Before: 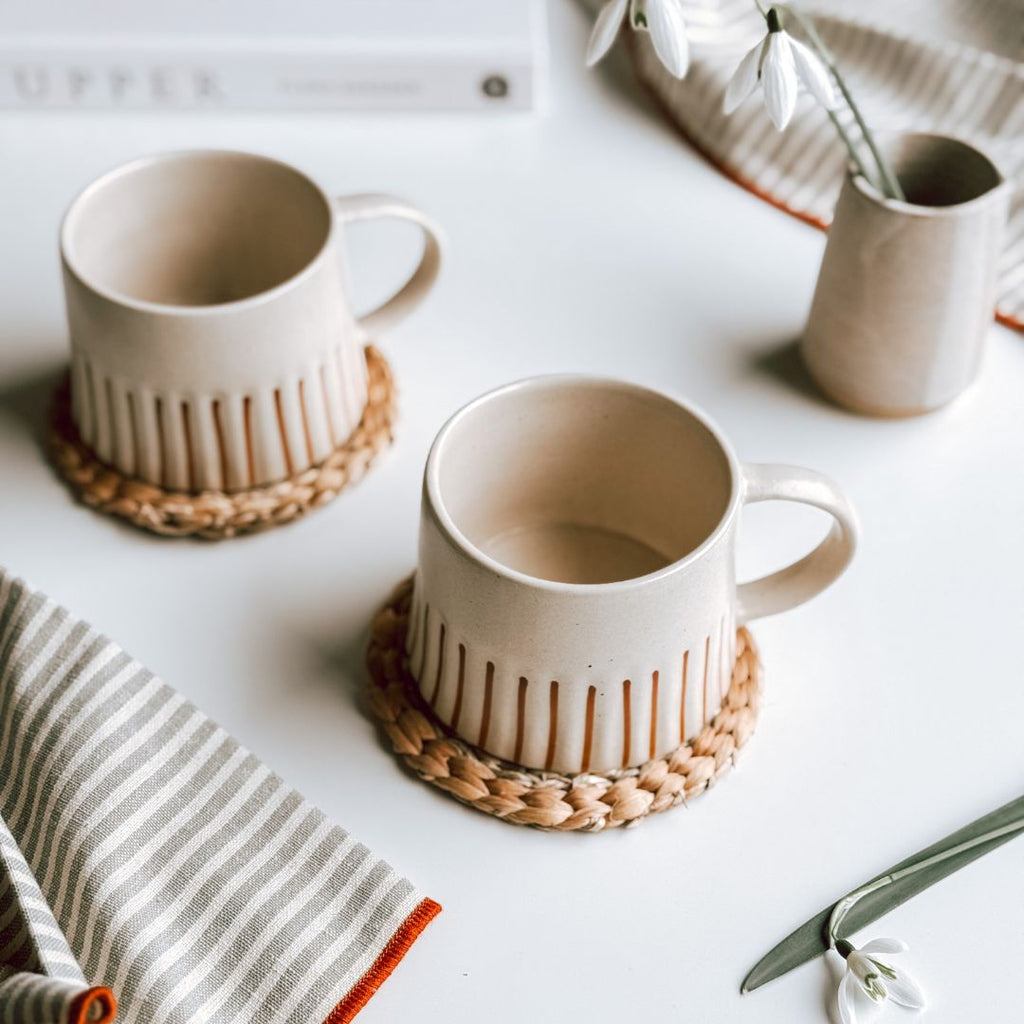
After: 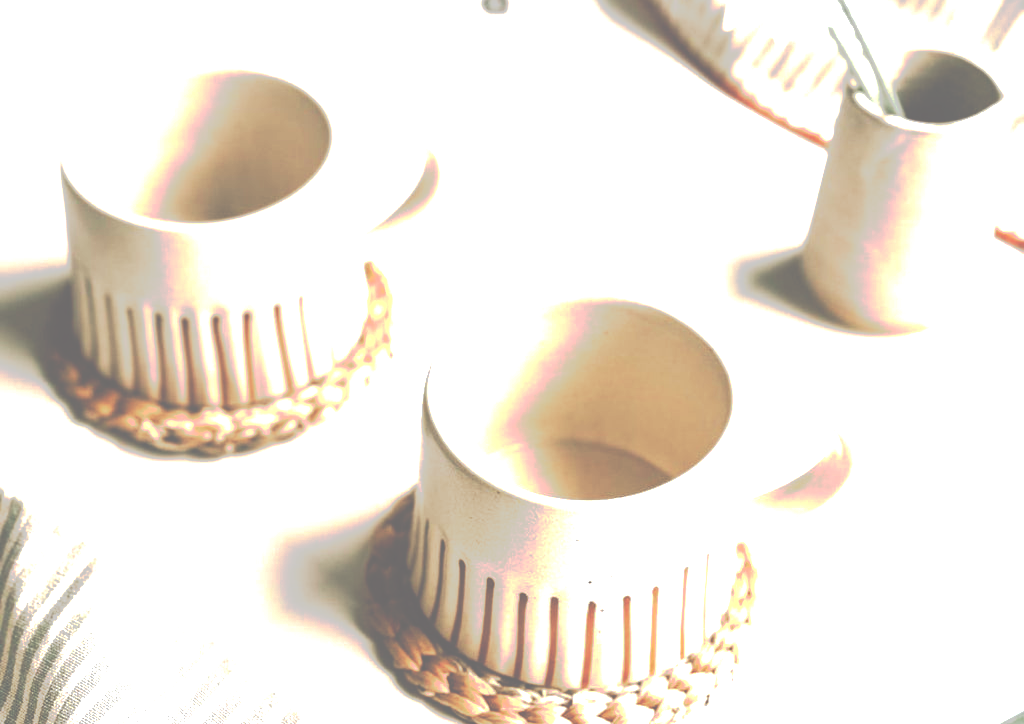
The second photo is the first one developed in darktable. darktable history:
crop and rotate: top 8.293%, bottom 20.996%
exposure: black level correction 0, exposure 1.5 EV, compensate exposure bias true, compensate highlight preservation false
tone curve: curves: ch0 [(0, 0) (0.003, 0.449) (0.011, 0.449) (0.025, 0.449) (0.044, 0.45) (0.069, 0.453) (0.1, 0.453) (0.136, 0.455) (0.177, 0.458) (0.224, 0.462) (0.277, 0.47) (0.335, 0.491) (0.399, 0.522) (0.468, 0.561) (0.543, 0.619) (0.623, 0.69) (0.709, 0.756) (0.801, 0.802) (0.898, 0.825) (1, 1)], preserve colors none
